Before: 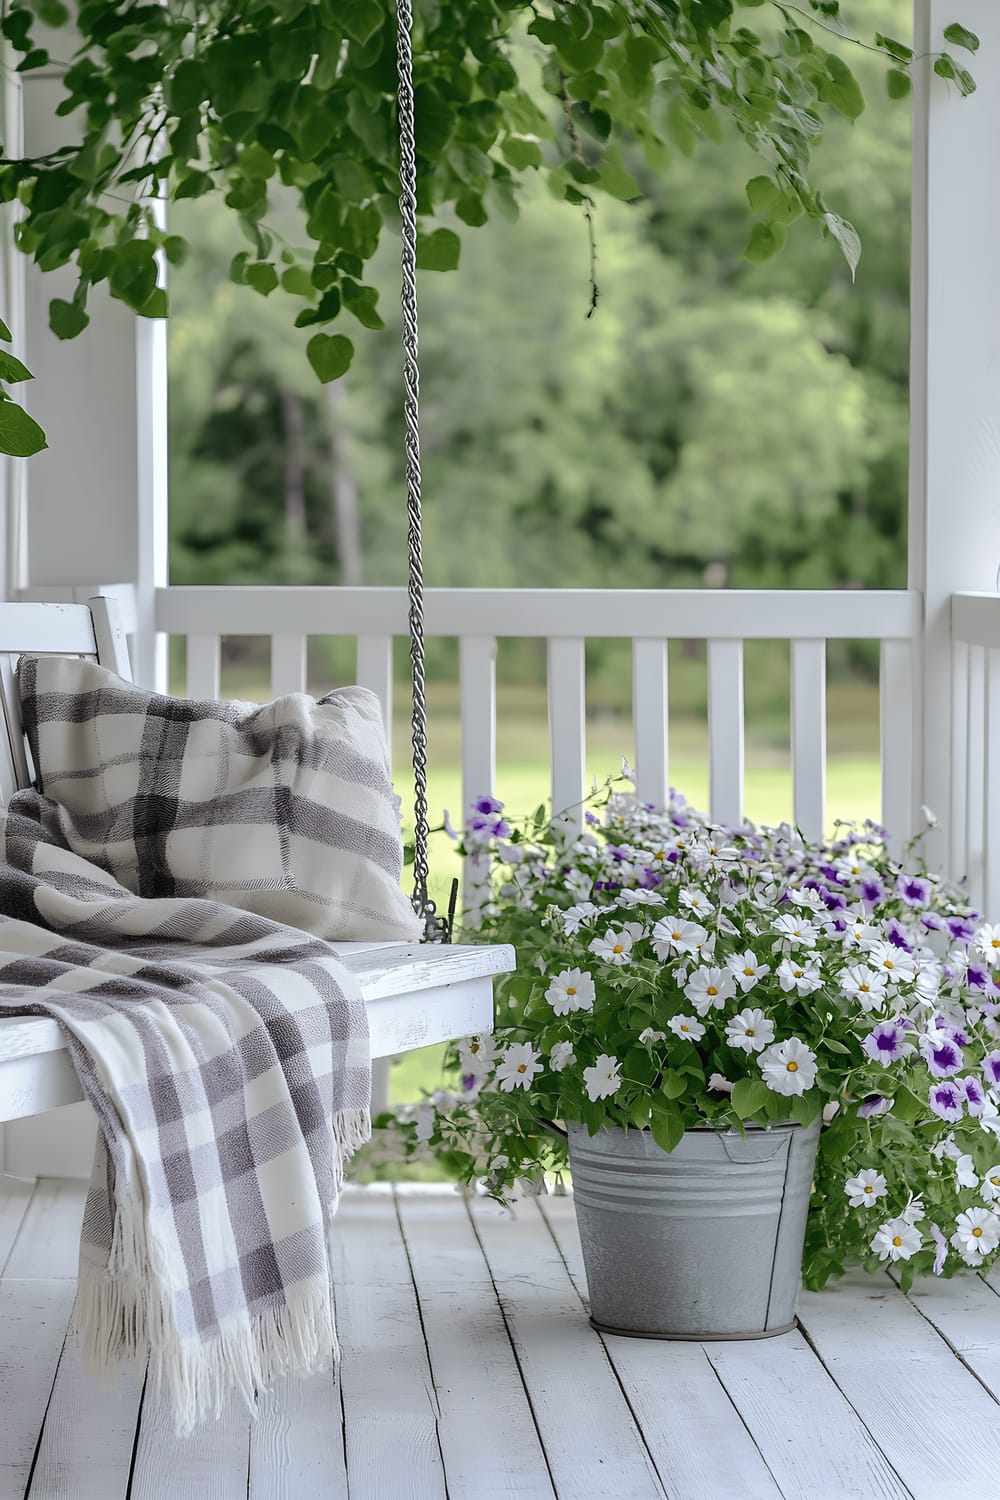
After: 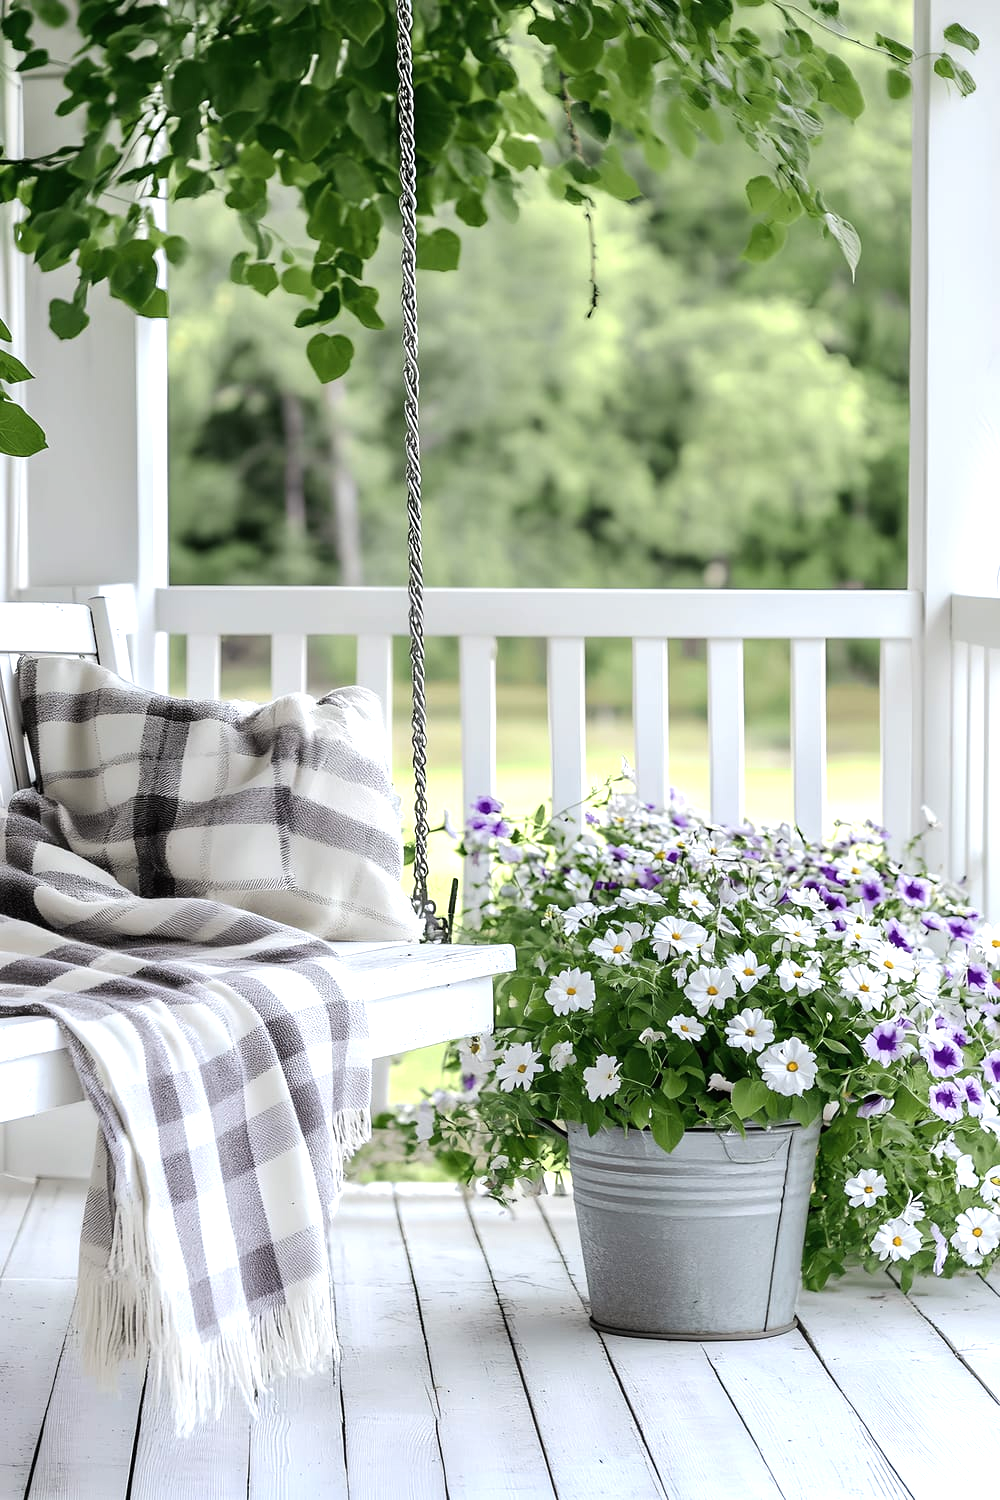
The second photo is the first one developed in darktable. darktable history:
tone equalizer: -8 EV -0.727 EV, -7 EV -0.738 EV, -6 EV -0.639 EV, -5 EV -0.363 EV, -3 EV 0.385 EV, -2 EV 0.6 EV, -1 EV 0.695 EV, +0 EV 0.726 EV
